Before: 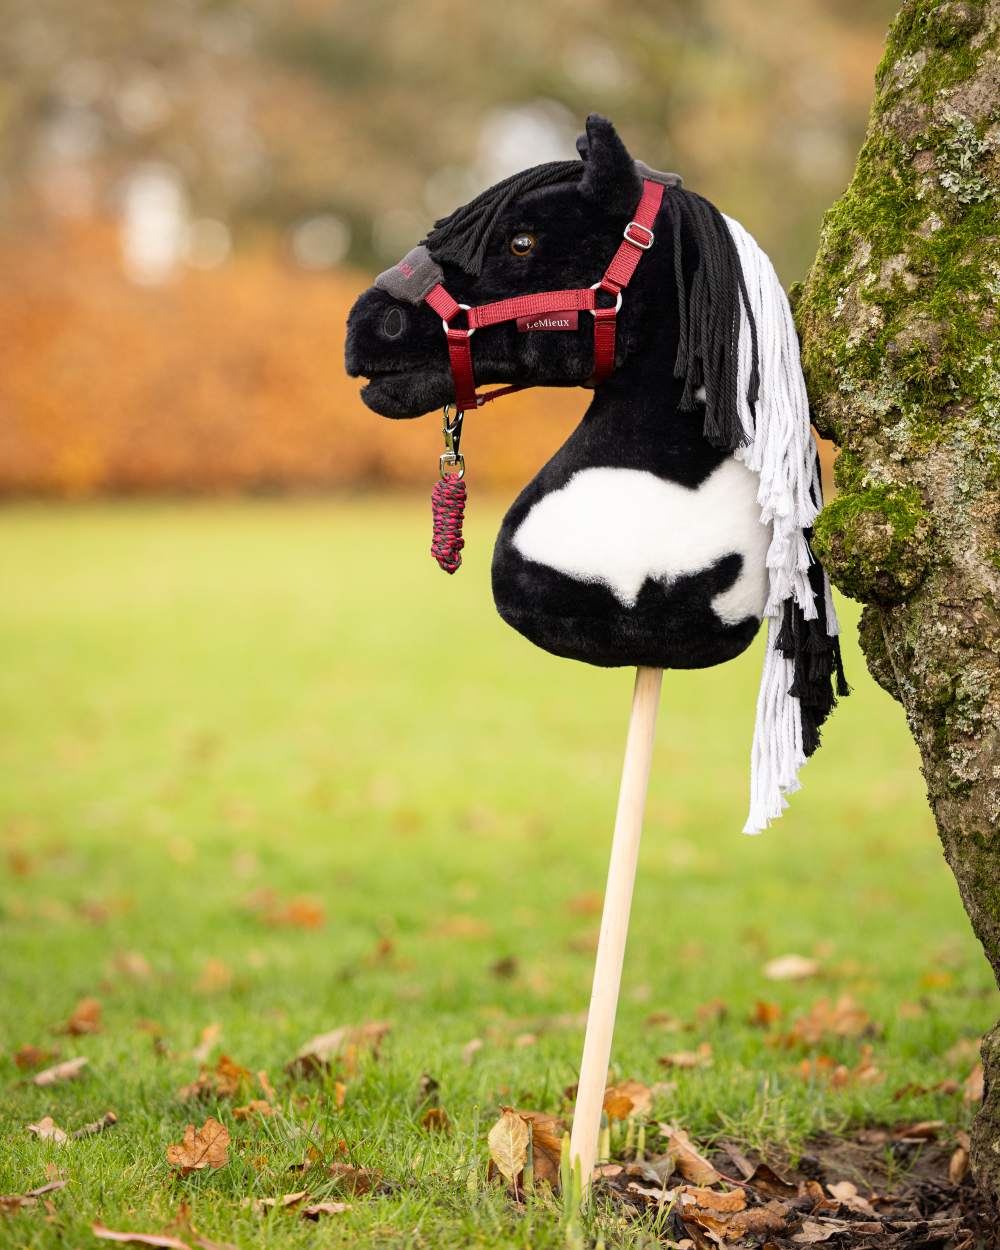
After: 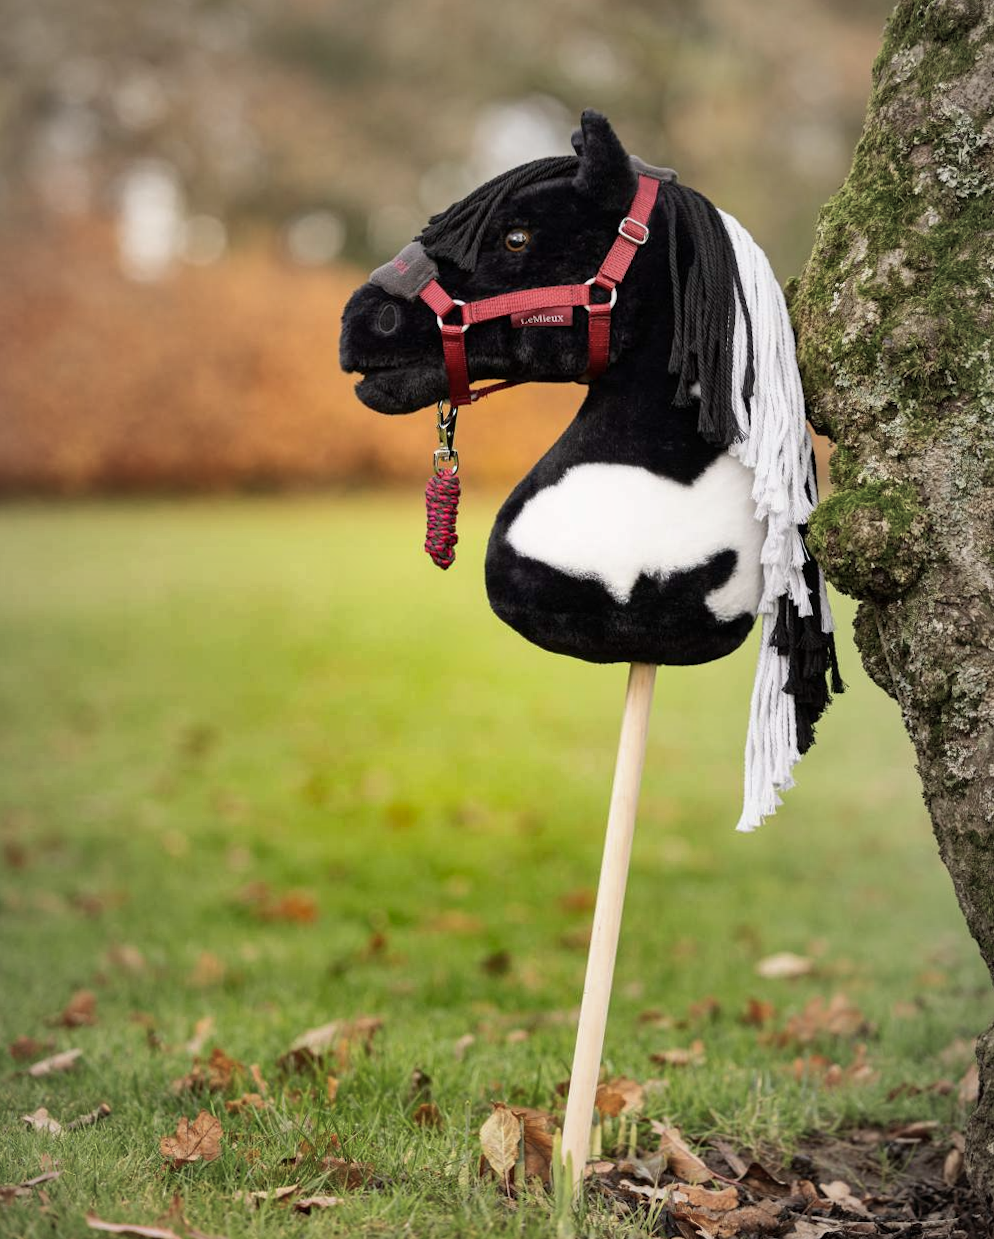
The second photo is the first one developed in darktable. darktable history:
vignetting: fall-off start 18.21%, fall-off radius 137.95%, brightness -0.207, center (-0.078, 0.066), width/height ratio 0.62, shape 0.59
rotate and perspective: rotation 0.192°, lens shift (horizontal) -0.015, crop left 0.005, crop right 0.996, crop top 0.006, crop bottom 0.99
shadows and highlights: radius 108.52, shadows 40.68, highlights -72.88, low approximation 0.01, soften with gaussian
